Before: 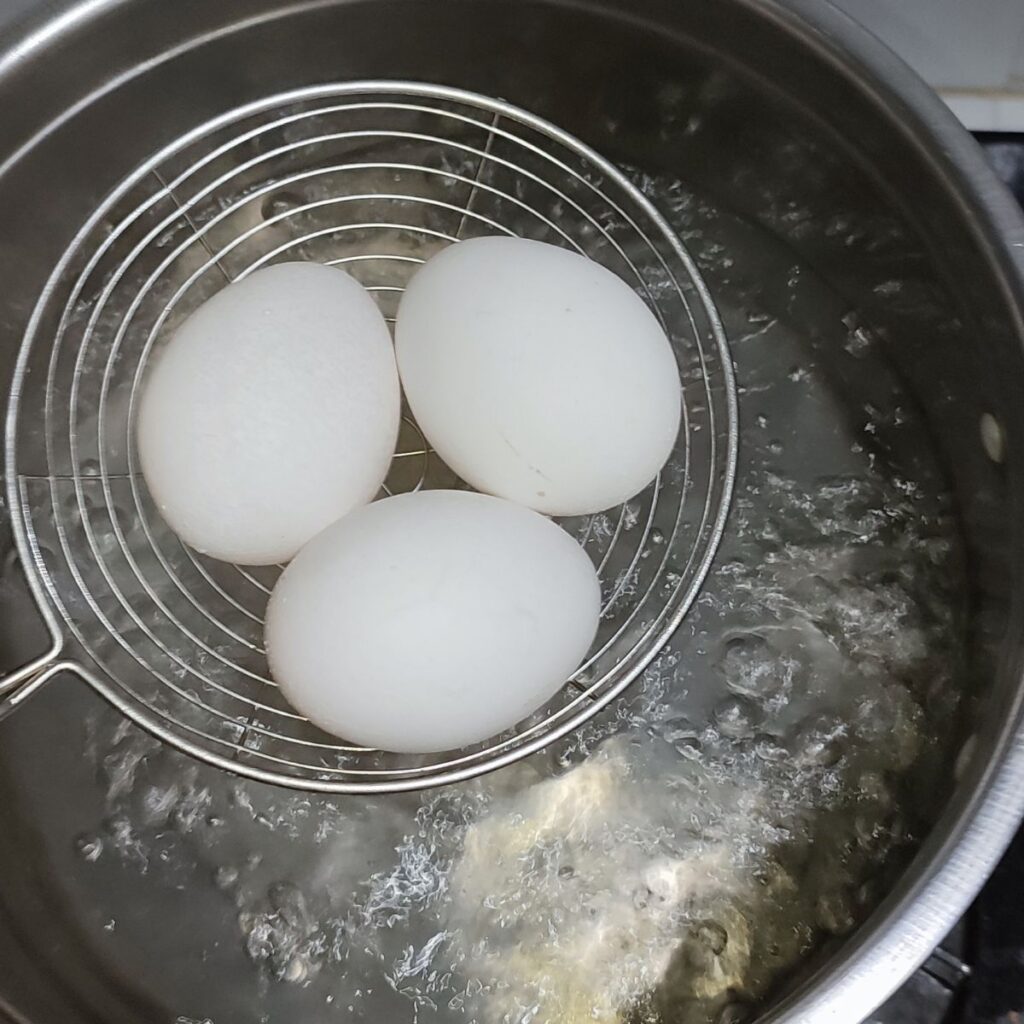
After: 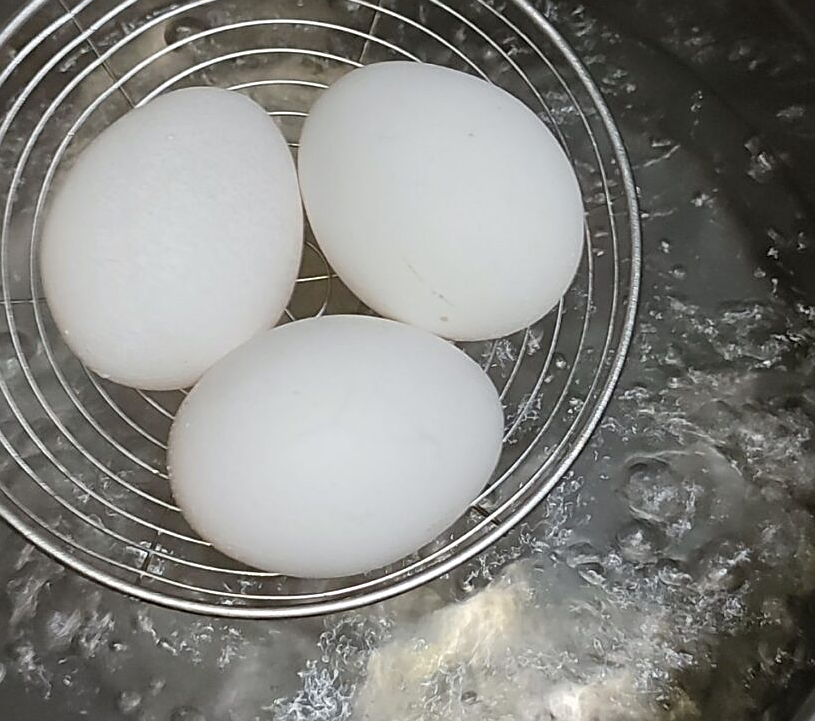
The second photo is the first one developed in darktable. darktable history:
sharpen: on, module defaults
crop: left 9.478%, top 17.18%, right 10.84%, bottom 12.38%
